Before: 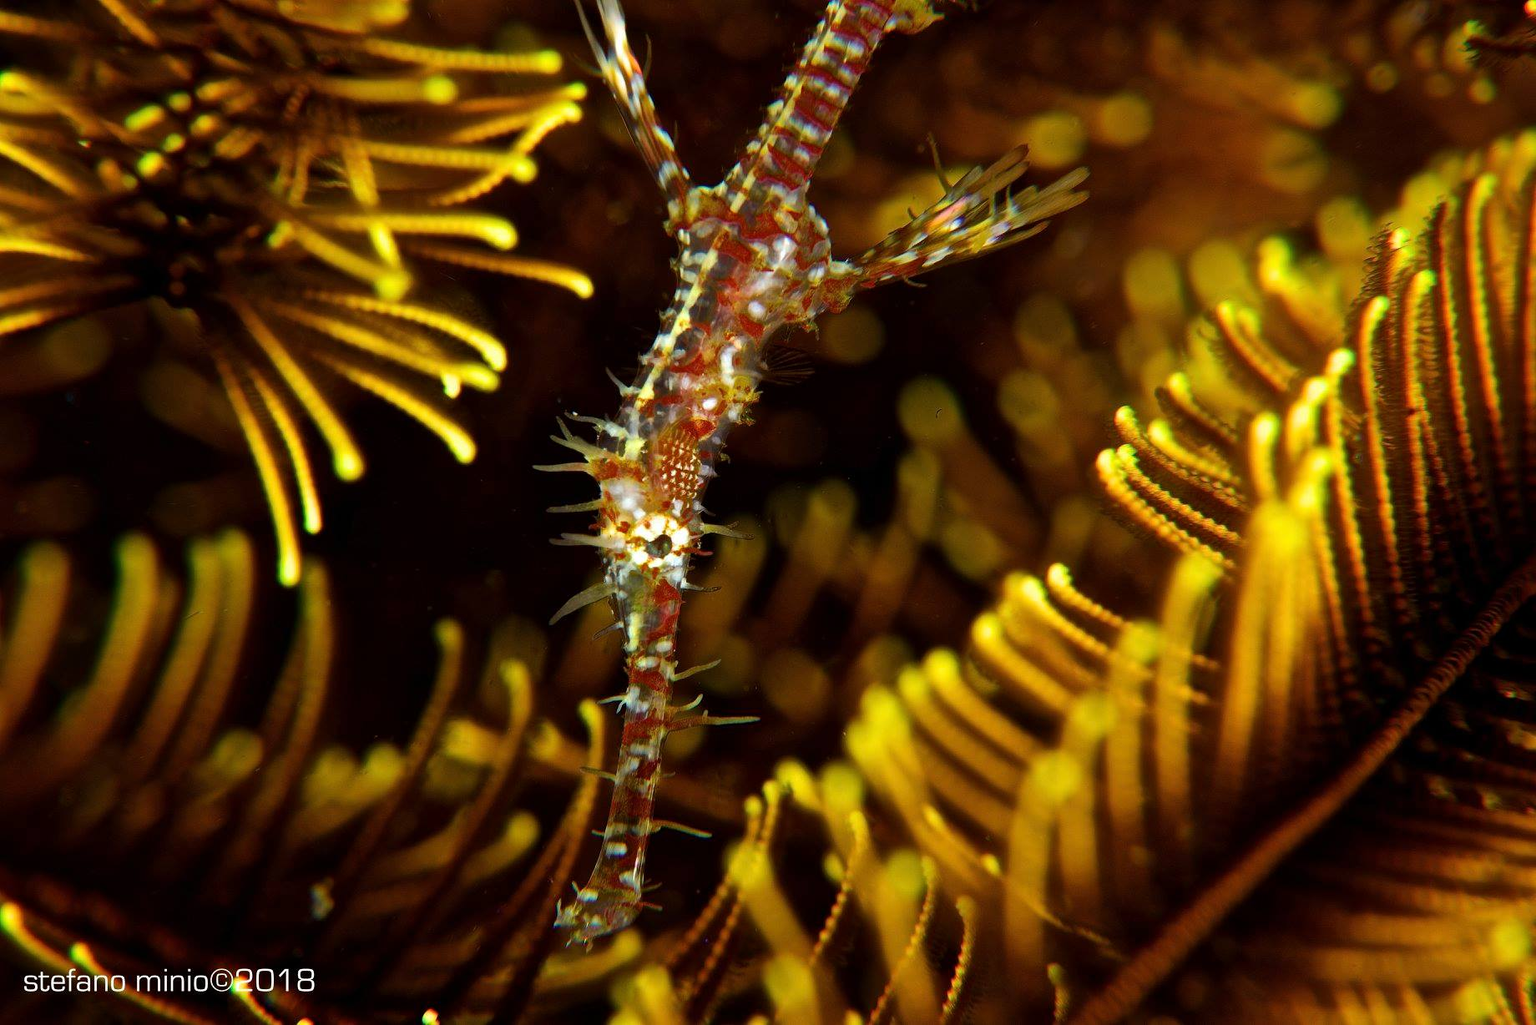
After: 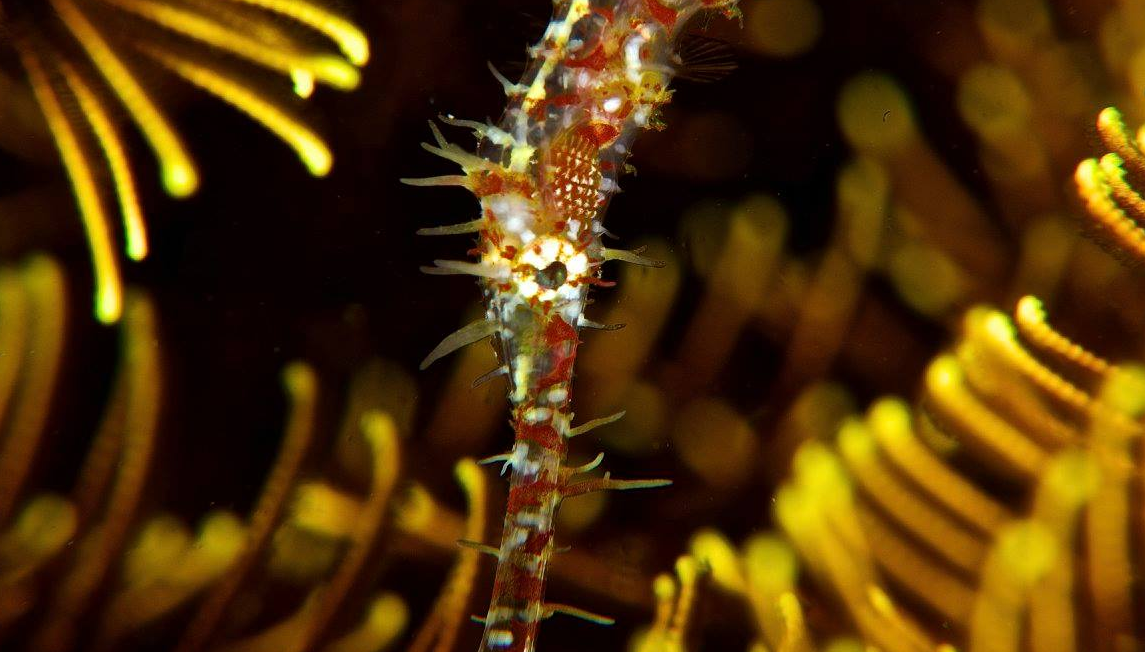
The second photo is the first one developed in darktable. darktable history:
crop: left 12.969%, top 30.872%, right 24.763%, bottom 15.999%
